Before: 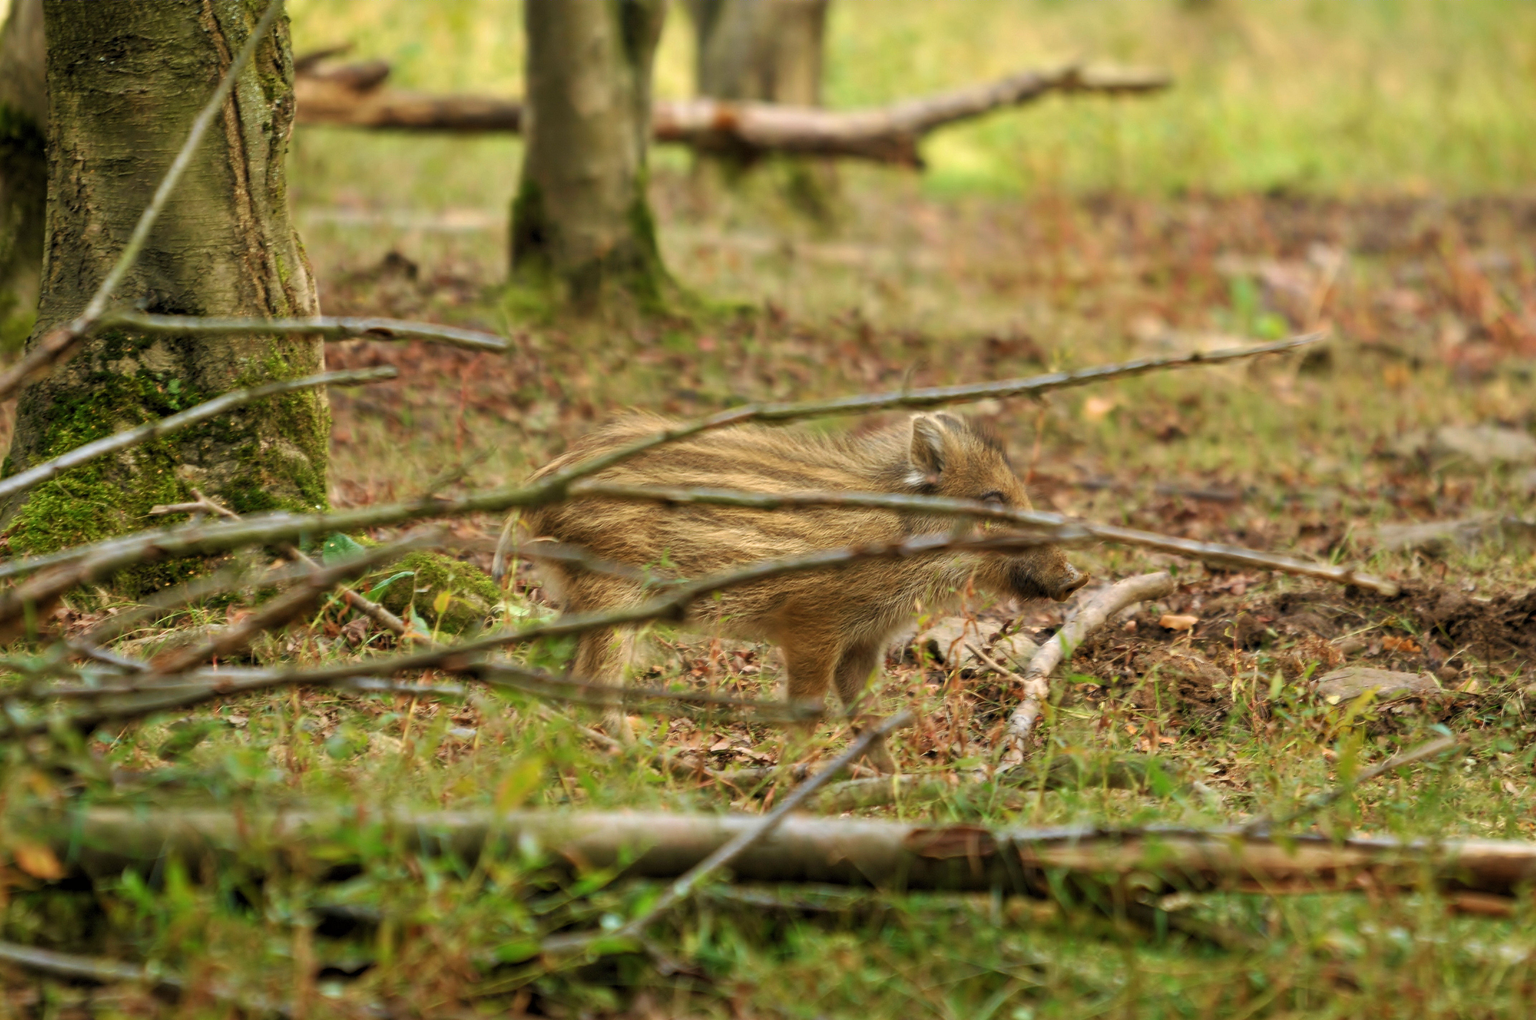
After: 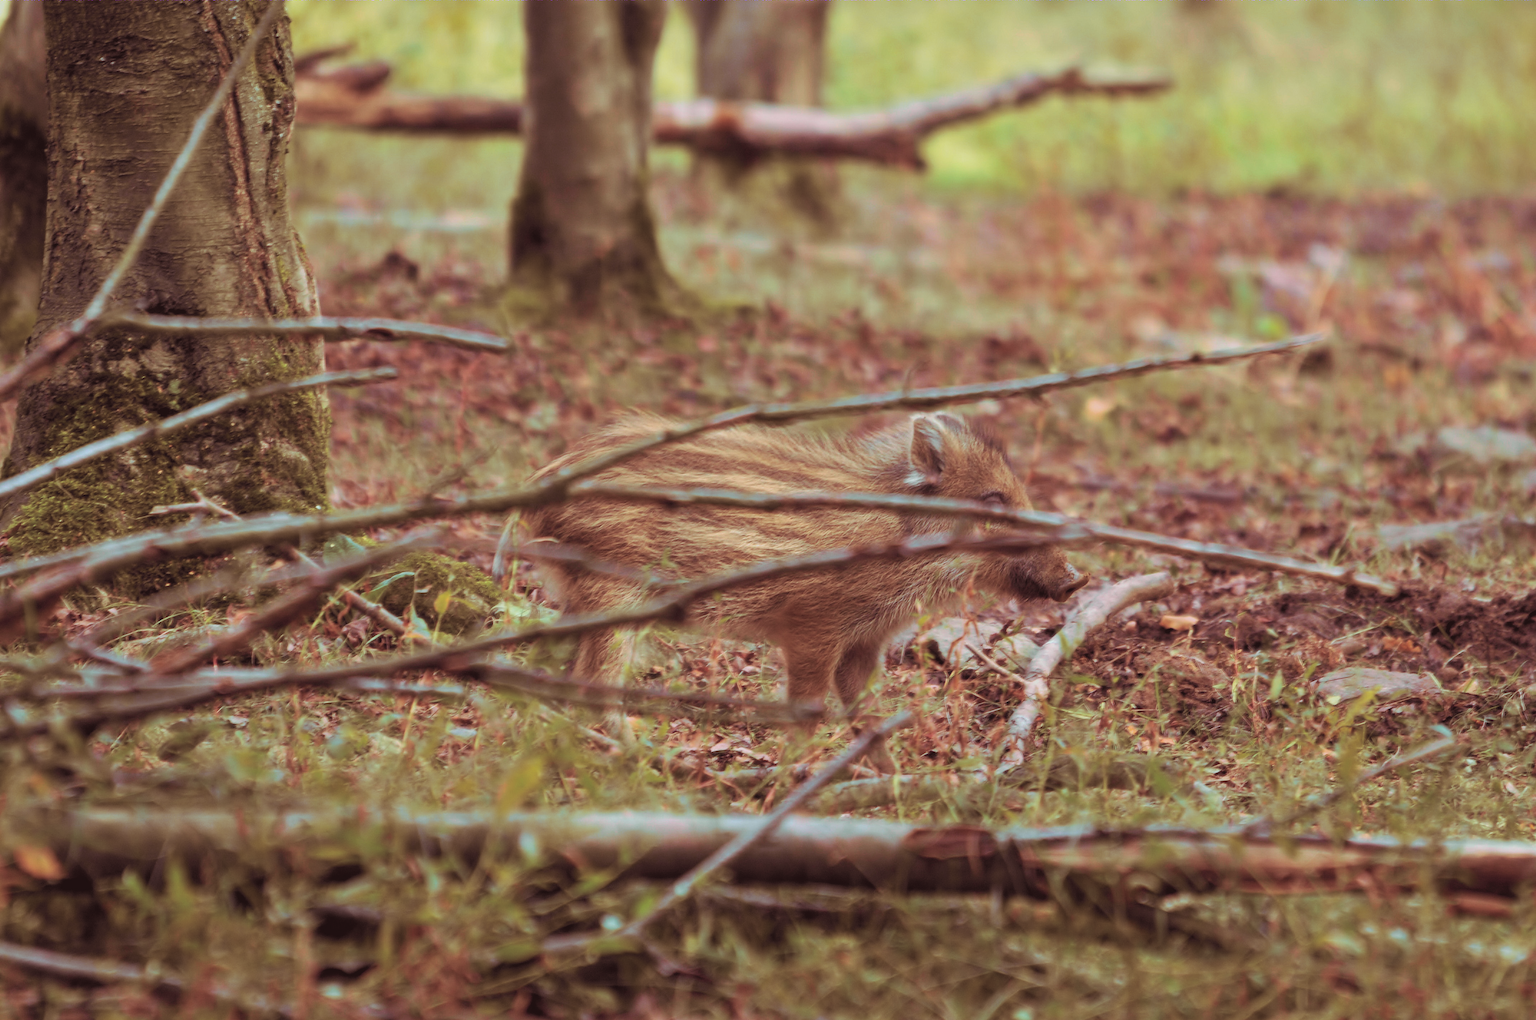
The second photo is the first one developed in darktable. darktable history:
tone curve: curves: ch0 [(0, 0) (0.822, 0.825) (0.994, 0.955)]; ch1 [(0, 0) (0.226, 0.261) (0.383, 0.397) (0.46, 0.46) (0.498, 0.479) (0.524, 0.523) (0.578, 0.575) (1, 1)]; ch2 [(0, 0) (0.438, 0.456) (0.5, 0.498) (0.547, 0.515) (0.597, 0.58) (0.629, 0.603) (1, 1)], color space Lab, independent channels, preserve colors none
color calibration: illuminant as shot in camera, x 0.358, y 0.373, temperature 4628.91 K
split-toning: on, module defaults
white balance: red 0.983, blue 1.036
color zones: curves: ch0 [(0.25, 0.5) (0.428, 0.473) (0.75, 0.5)]; ch1 [(0.243, 0.479) (0.398, 0.452) (0.75, 0.5)]
lowpass: radius 0.1, contrast 0.85, saturation 1.1, unbound 0
